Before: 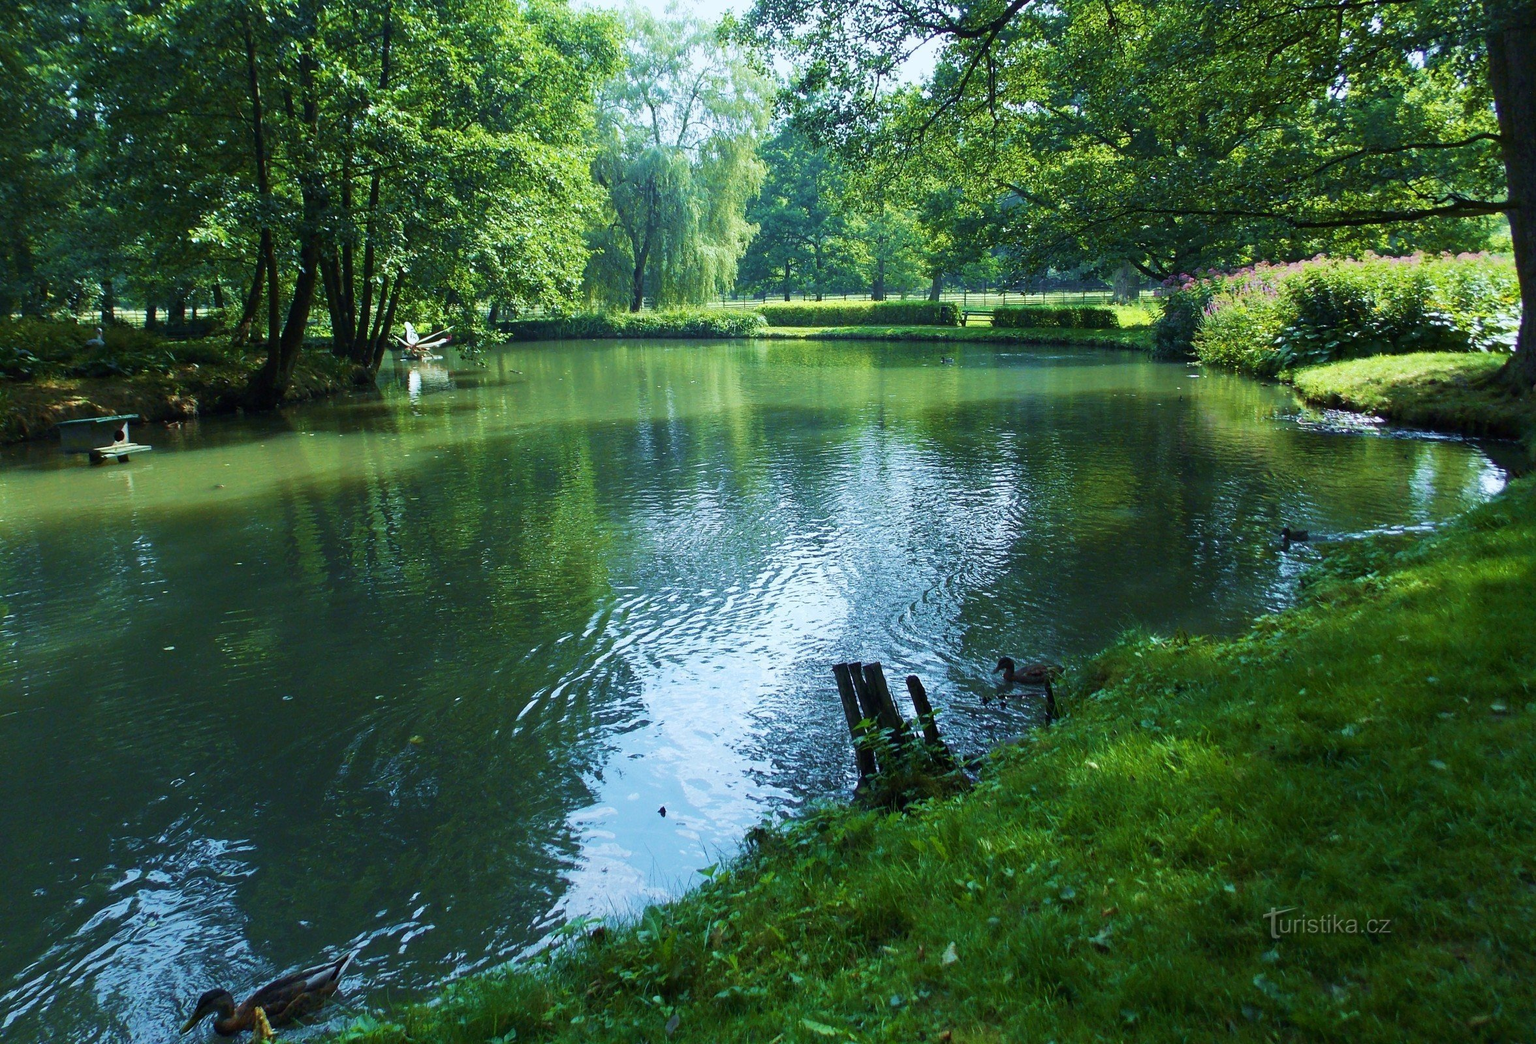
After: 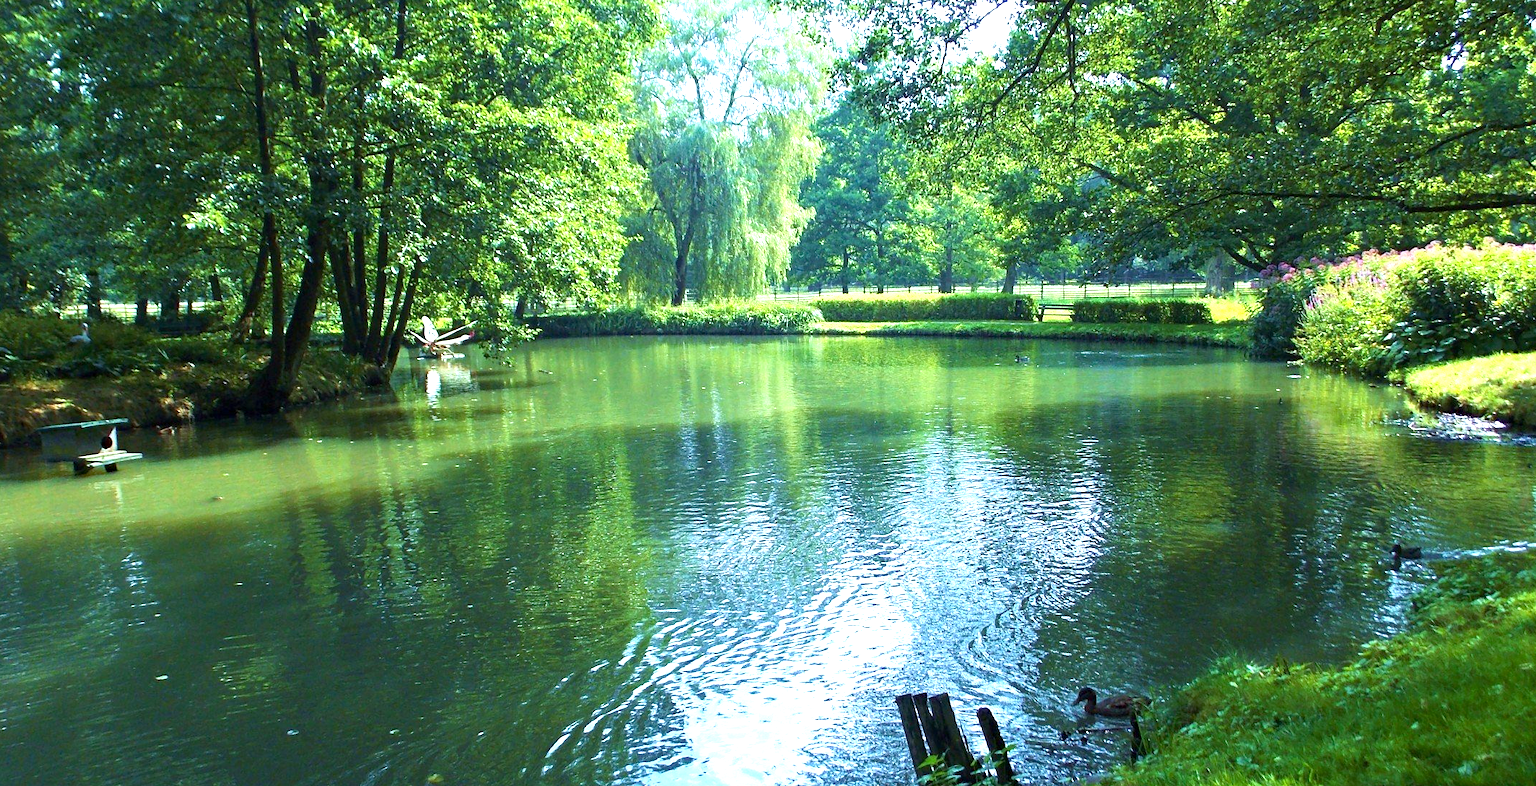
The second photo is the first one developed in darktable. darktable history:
white balance: red 1.004, blue 1.024
haze removal: compatibility mode true, adaptive false
crop: left 1.509%, top 3.452%, right 7.696%, bottom 28.452%
exposure: black level correction 0.001, exposure 0.955 EV, compensate exposure bias true, compensate highlight preservation false
